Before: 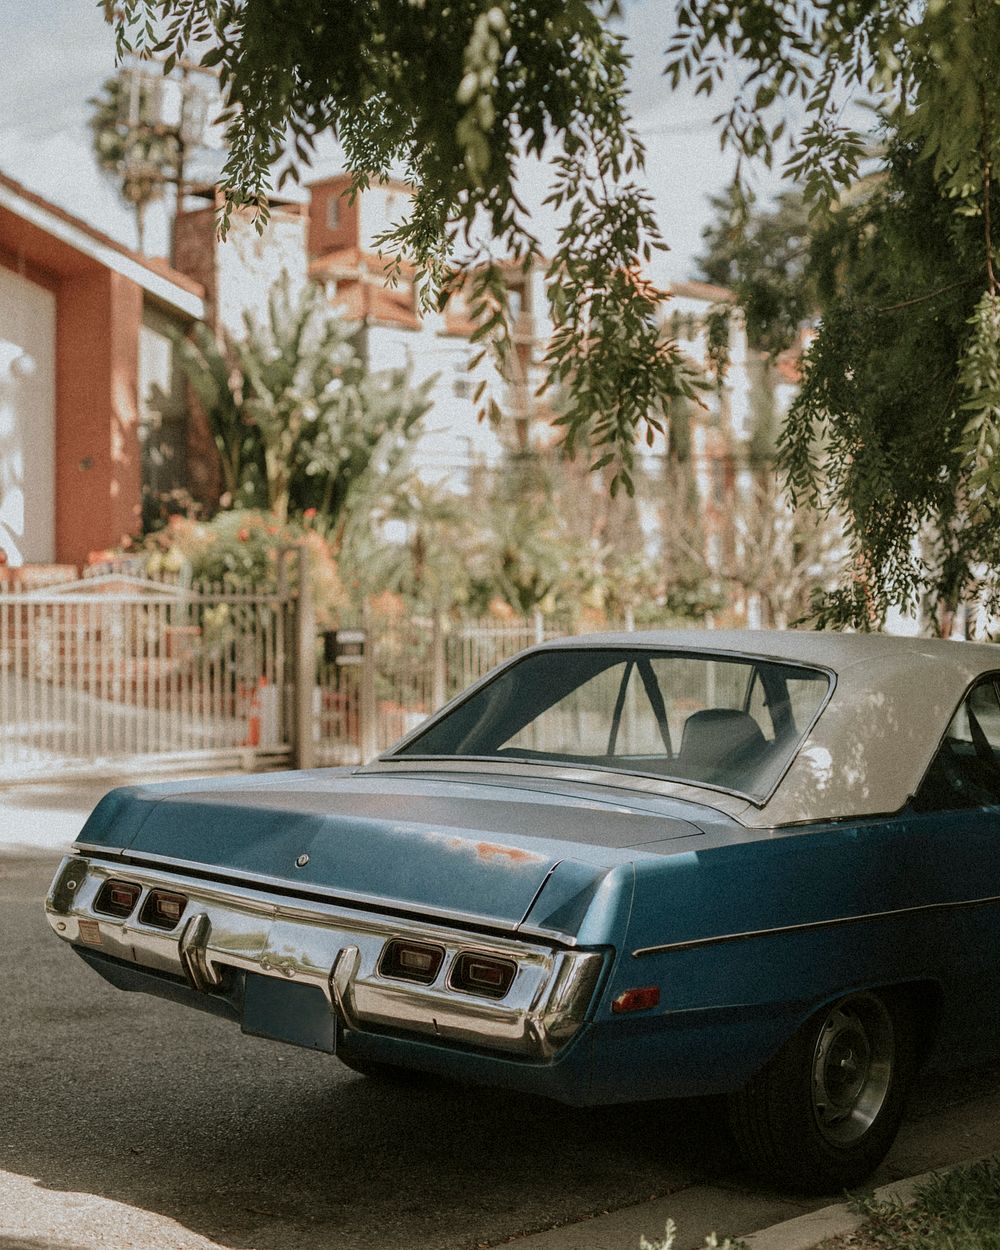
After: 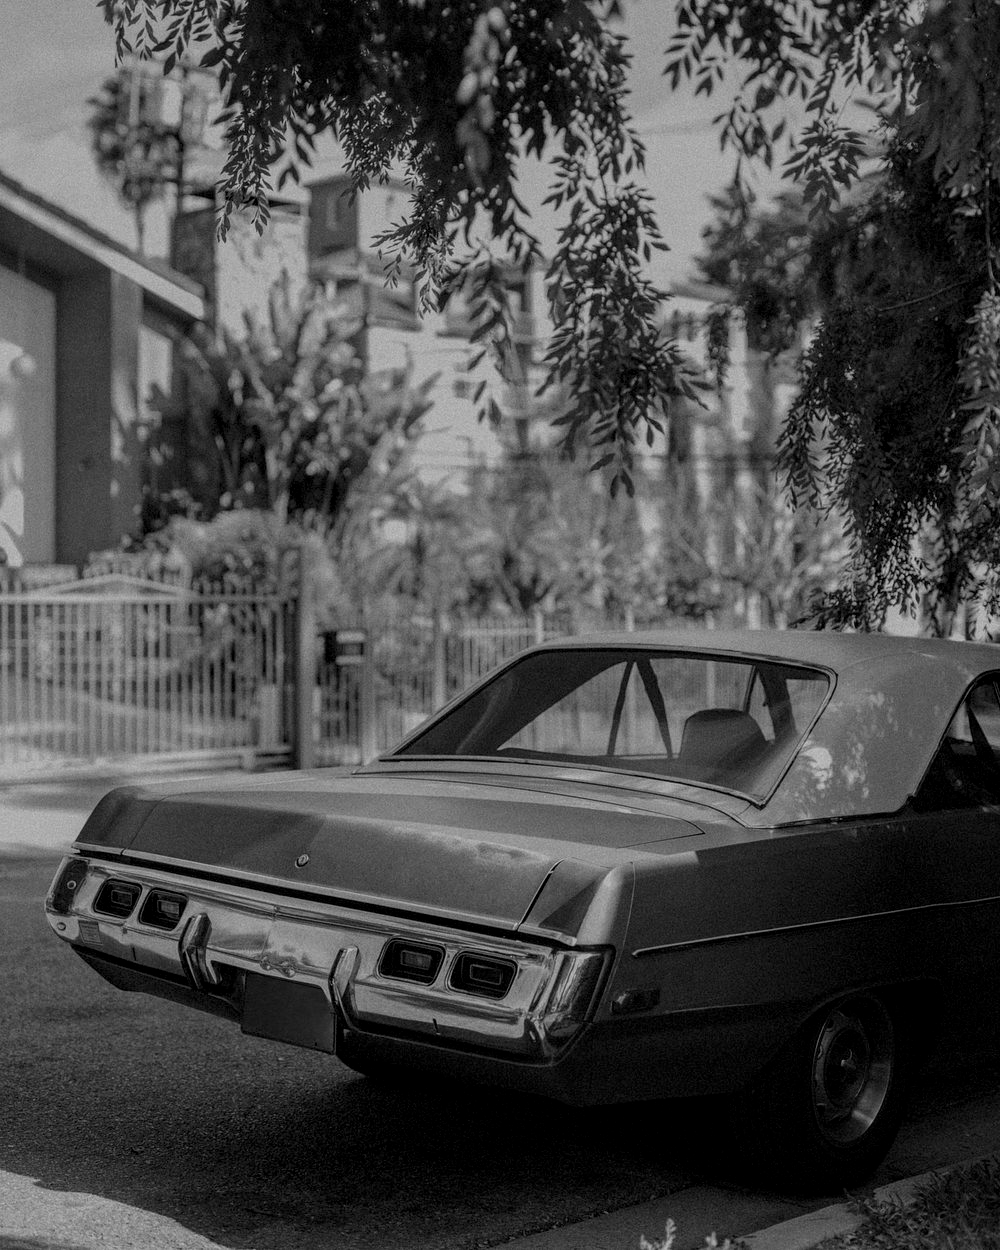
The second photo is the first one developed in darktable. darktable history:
local contrast: on, module defaults
exposure: black level correction 0, exposure -0.845 EV, compensate exposure bias true, compensate highlight preservation false
color calibration: output gray [0.21, 0.42, 0.37, 0], x 0.37, y 0.382, temperature 4302.35 K
